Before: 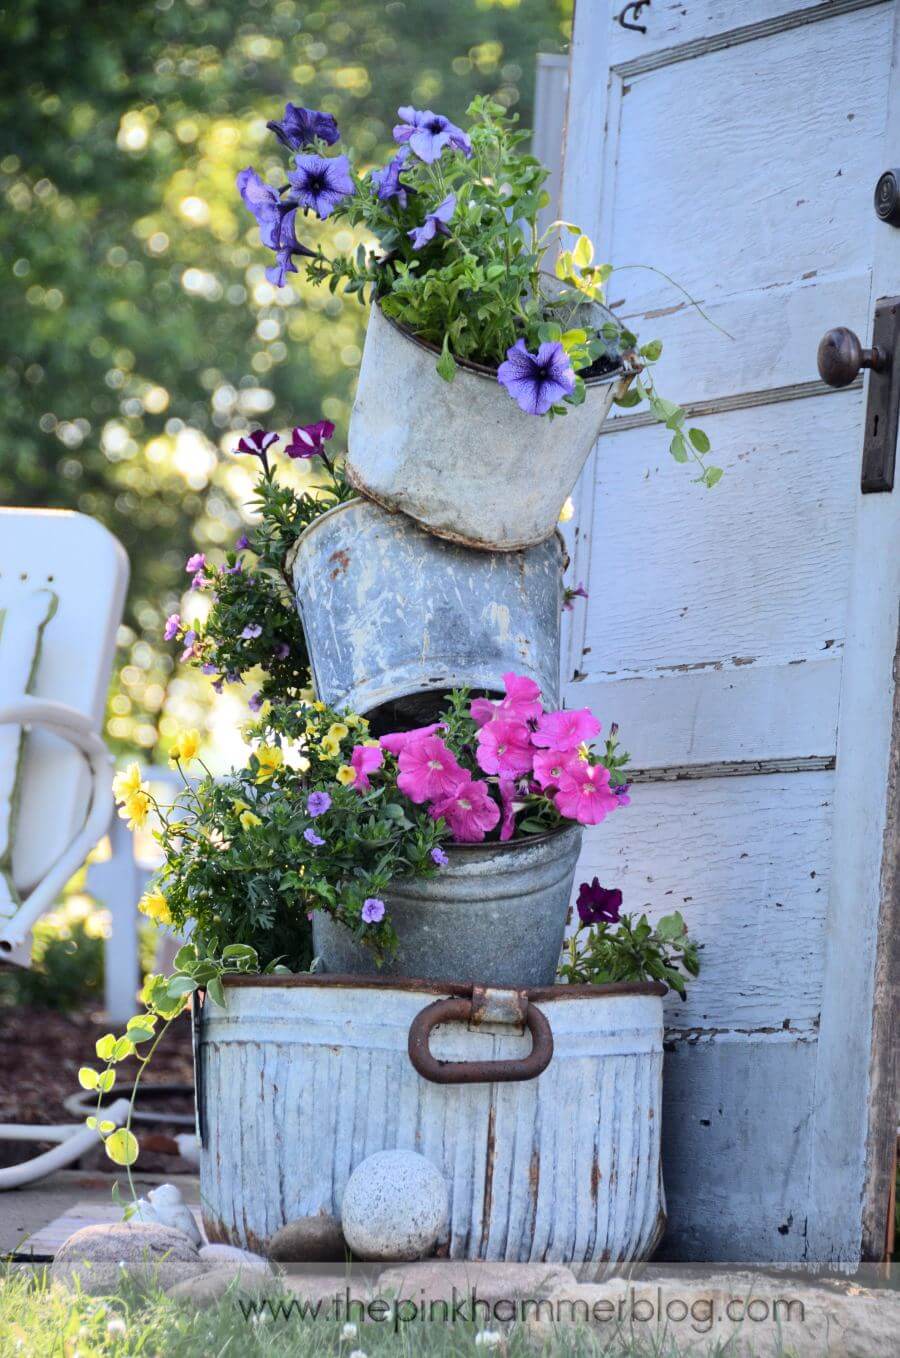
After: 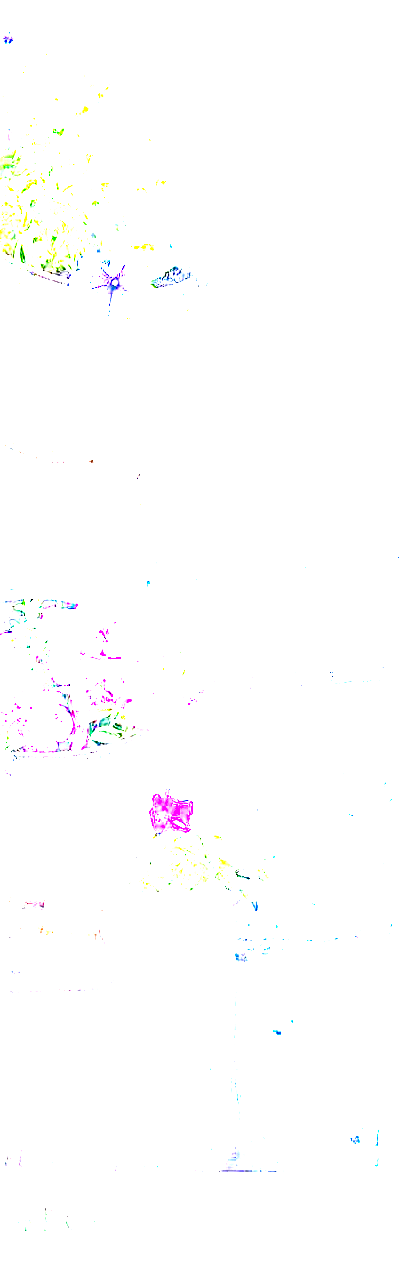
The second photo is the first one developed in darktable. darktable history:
exposure: exposure 8 EV, compensate highlight preservation false
crop: left 47.628%, top 6.643%, right 7.874%
sharpen: on, module defaults
